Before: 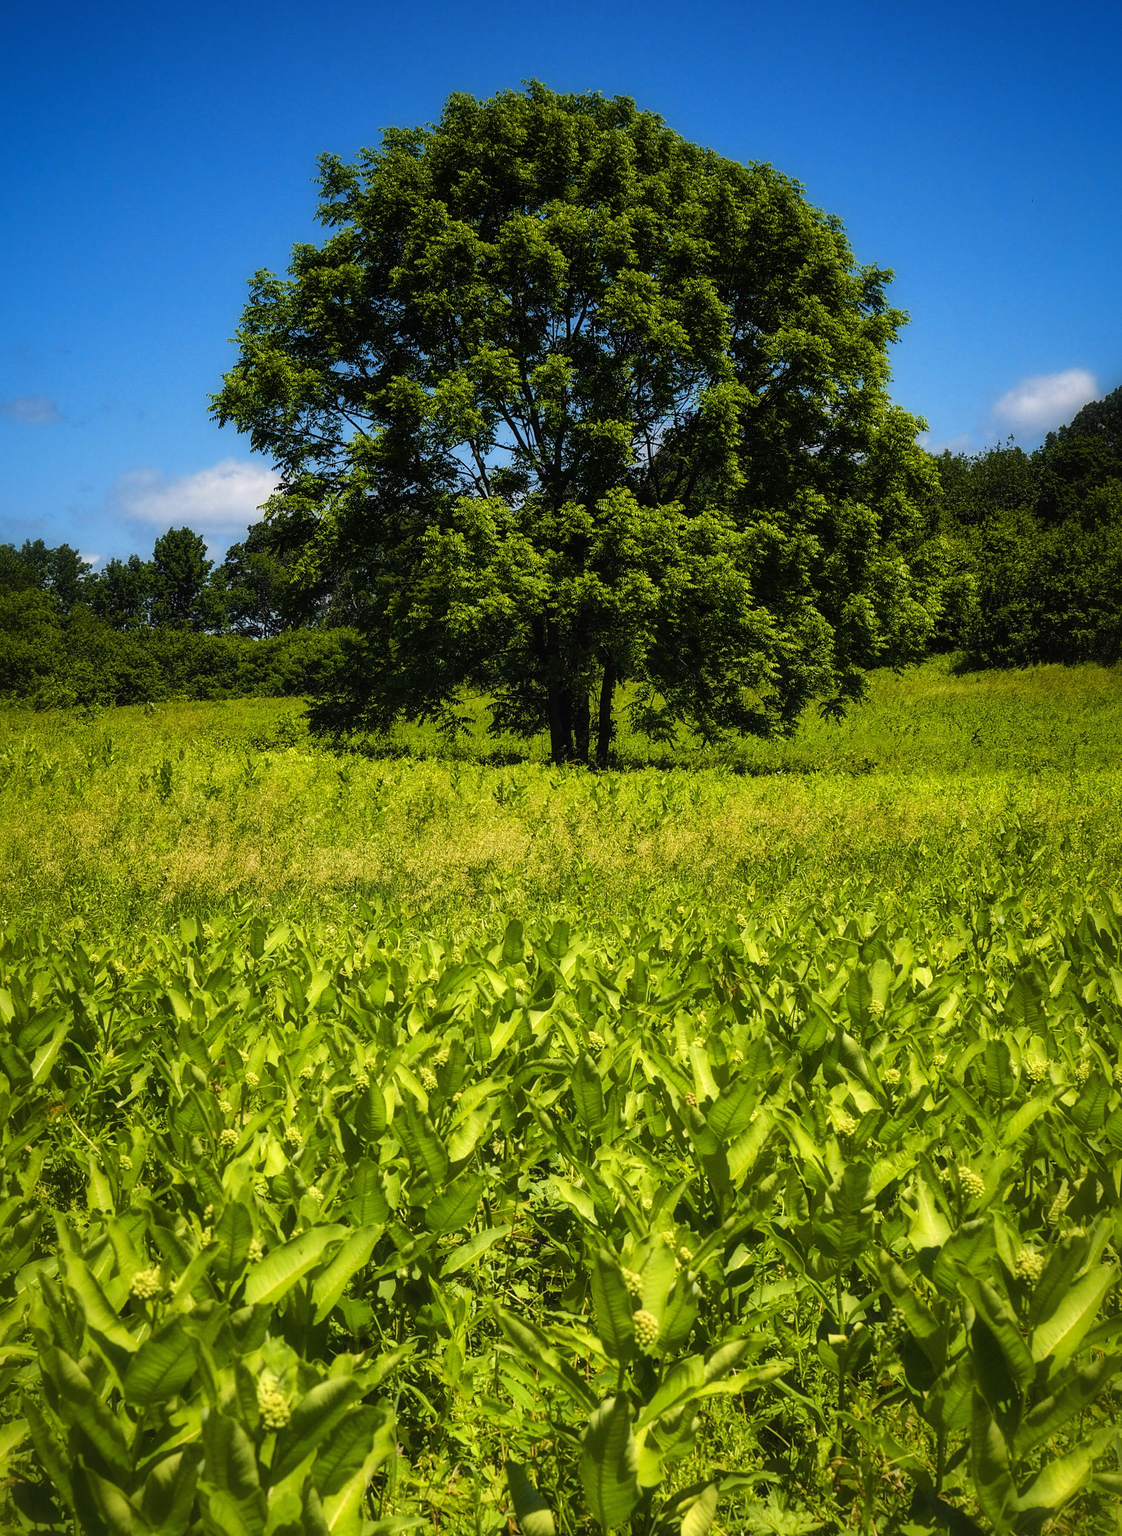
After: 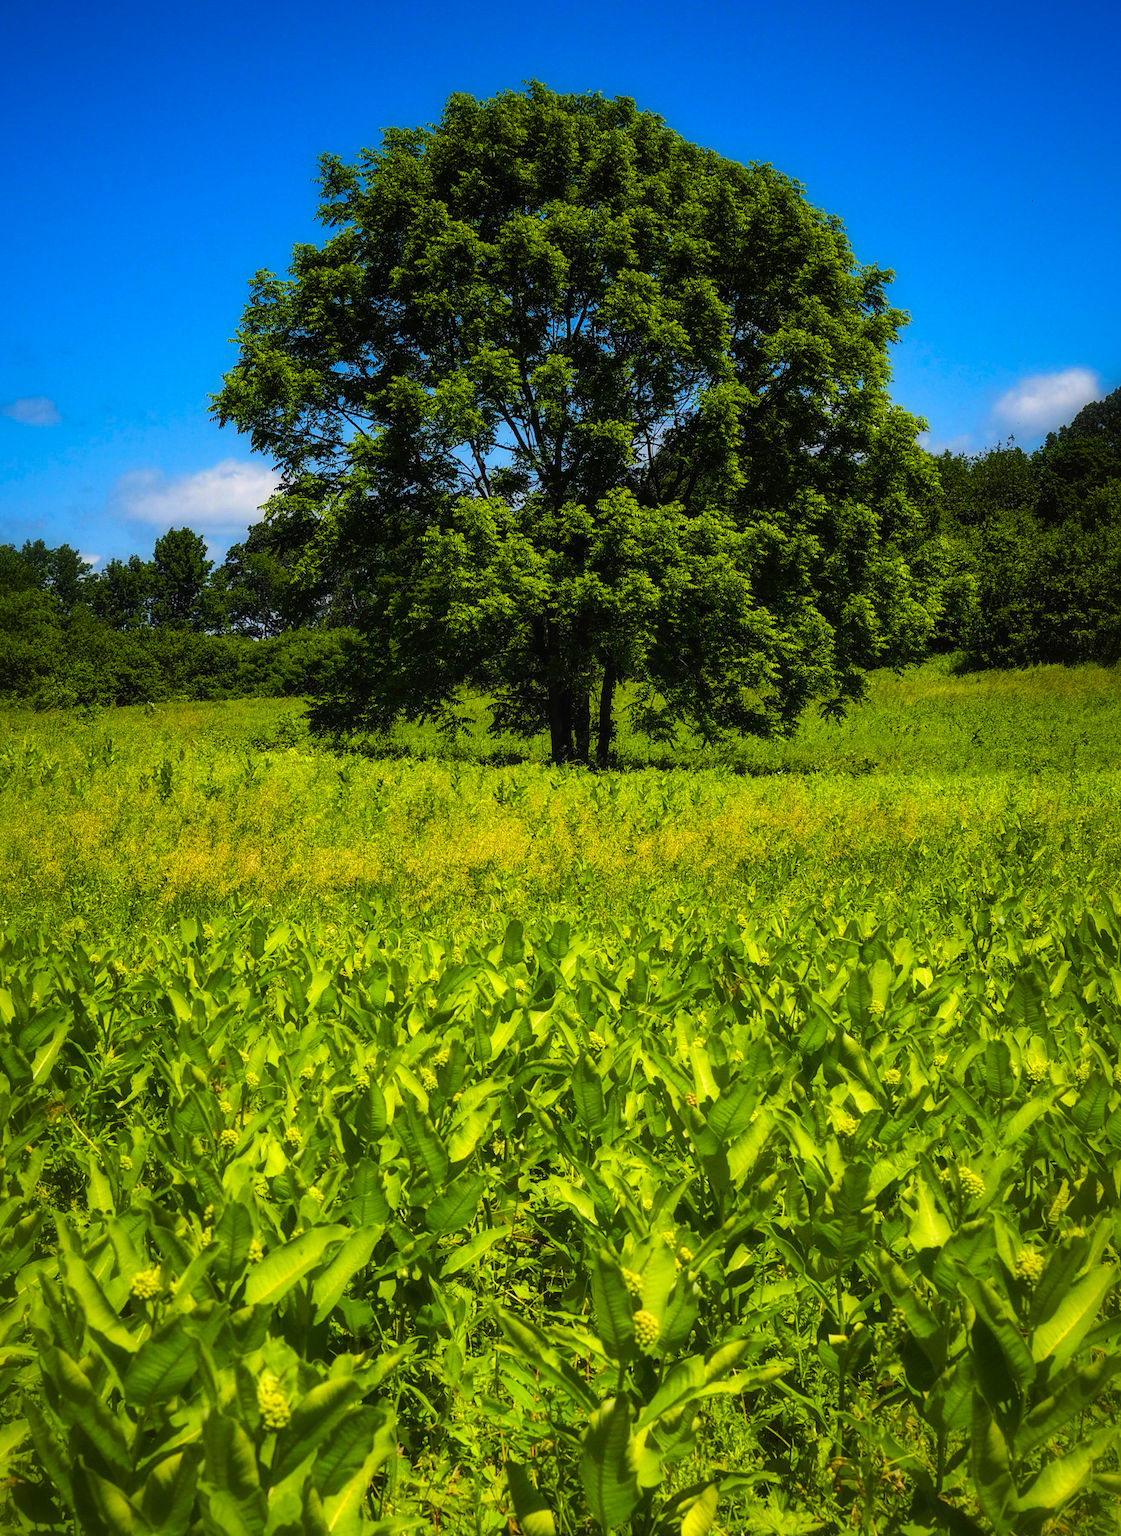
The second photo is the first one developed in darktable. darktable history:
color correction: saturation 1.32
